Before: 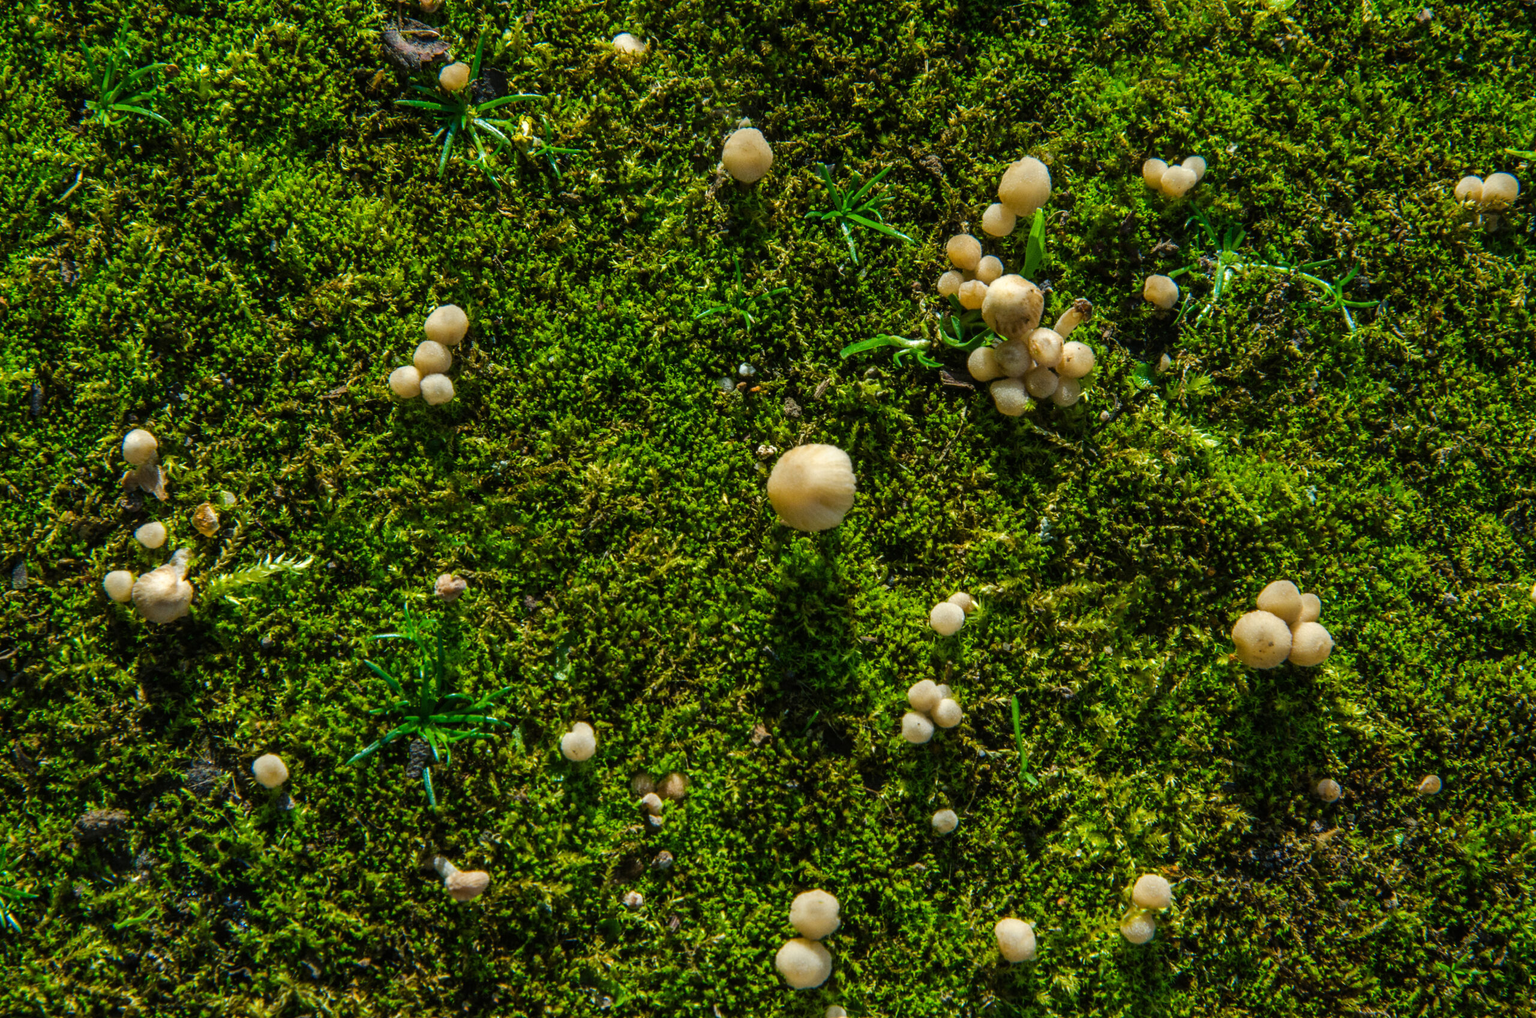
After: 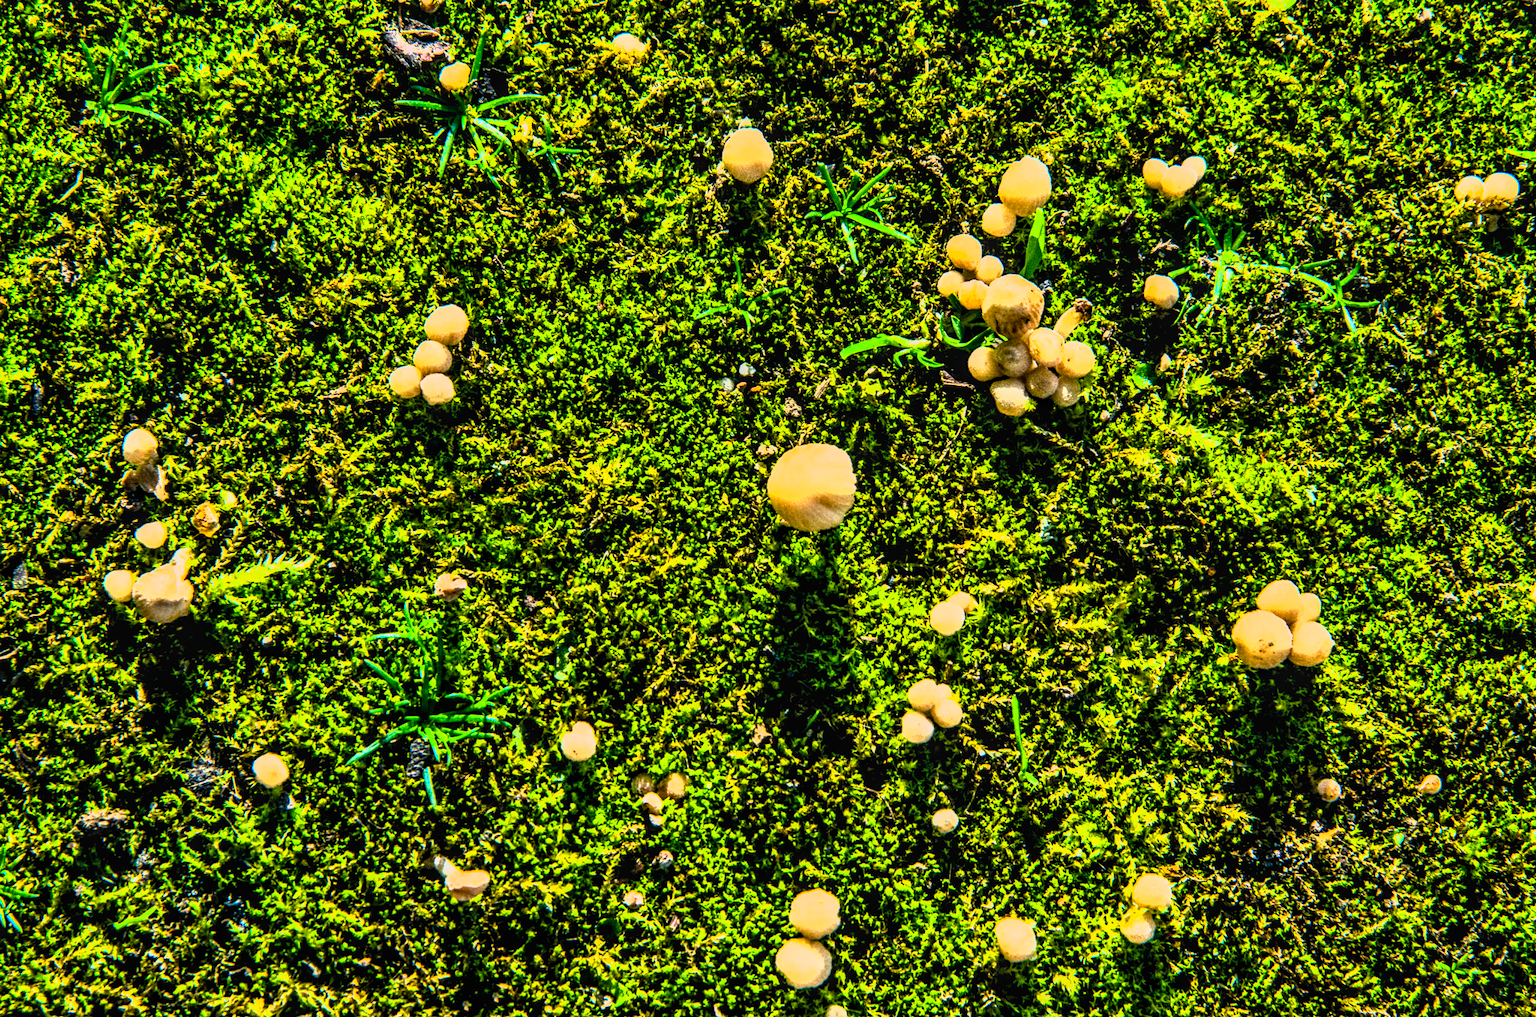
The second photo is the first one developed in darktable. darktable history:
color balance rgb: shadows lift › chroma 2%, shadows lift › hue 185.64°, power › luminance 1.48%, highlights gain › chroma 3%, highlights gain › hue 54.51°, global offset › luminance -0.4%, perceptual saturation grading › highlights -18.47%, perceptual saturation grading › mid-tones 6.62%, perceptual saturation grading › shadows 28.22%, perceptual brilliance grading › highlights 15.68%, perceptual brilliance grading › shadows -14.29%, global vibrance 25.96%, contrast 6.45%
contrast equalizer: octaves 7, y [[0.6 ×6], [0.55 ×6], [0 ×6], [0 ×6], [0 ×6]]
local contrast: highlights 25%, detail 130%
shadows and highlights: low approximation 0.01, soften with gaussian
exposure: black level correction 0, exposure 0.9 EV, compensate exposure bias true, compensate highlight preservation false
